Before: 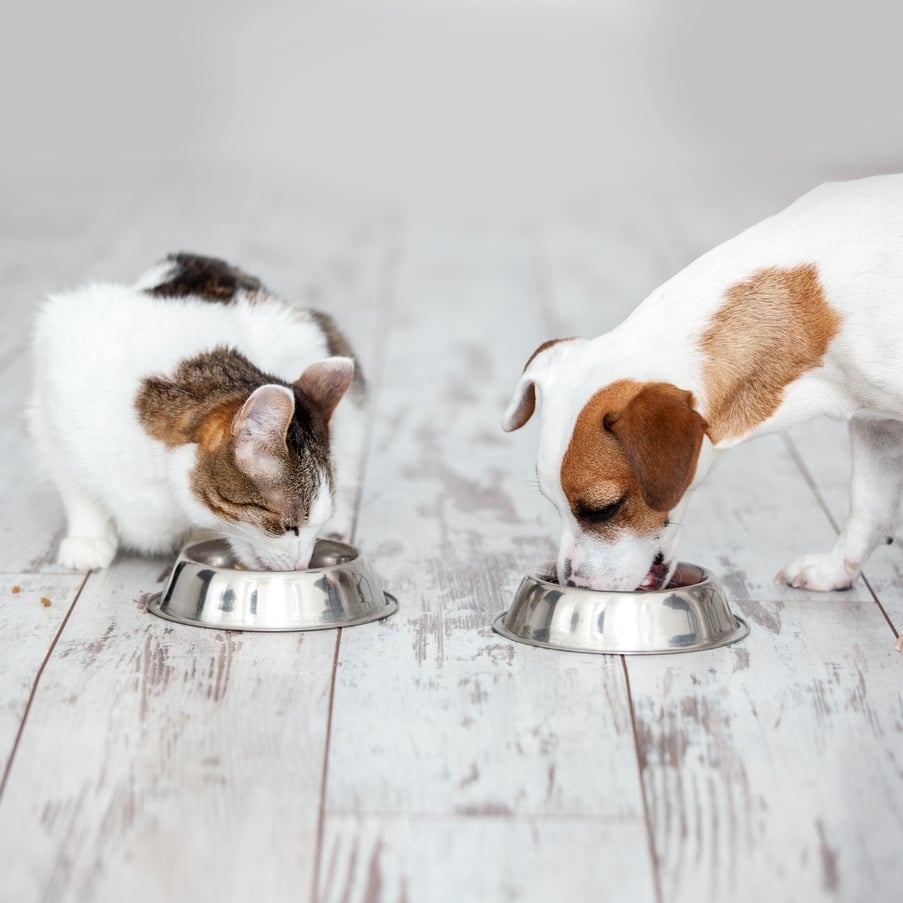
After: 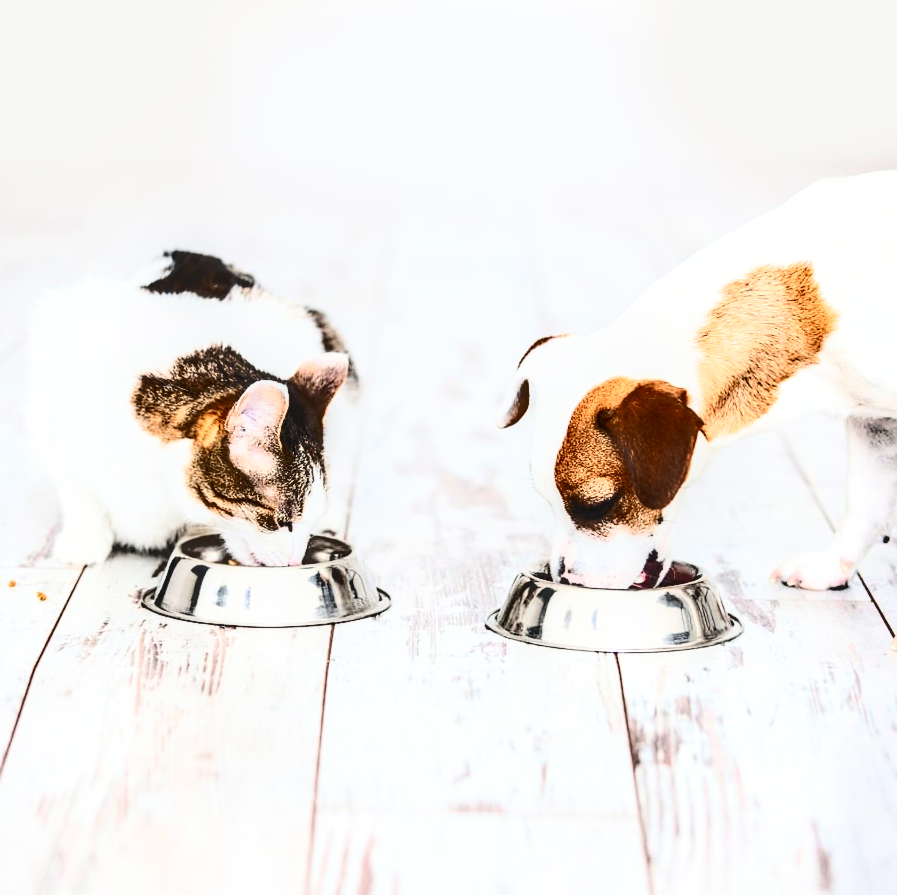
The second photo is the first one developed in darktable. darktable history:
exposure: exposure 0.367 EV, compensate highlight preservation false
sharpen: amount 0.2
local contrast: on, module defaults
tone curve: curves: ch0 [(0, 0) (0.003, 0.003) (0.011, 0.011) (0.025, 0.025) (0.044, 0.044) (0.069, 0.069) (0.1, 0.099) (0.136, 0.135) (0.177, 0.176) (0.224, 0.223) (0.277, 0.275) (0.335, 0.333) (0.399, 0.396) (0.468, 0.465) (0.543, 0.545) (0.623, 0.625) (0.709, 0.71) (0.801, 0.801) (0.898, 0.898) (1, 1)], preserve colors none
rotate and perspective: rotation 0.192°, lens shift (horizontal) -0.015, crop left 0.005, crop right 0.996, crop top 0.006, crop bottom 0.99
shadows and highlights: shadows 40, highlights -54, highlights color adjustment 46%, low approximation 0.01, soften with gaussian
white balance: red 1, blue 1
contrast brightness saturation: contrast 0.62, brightness 0.34, saturation 0.14
